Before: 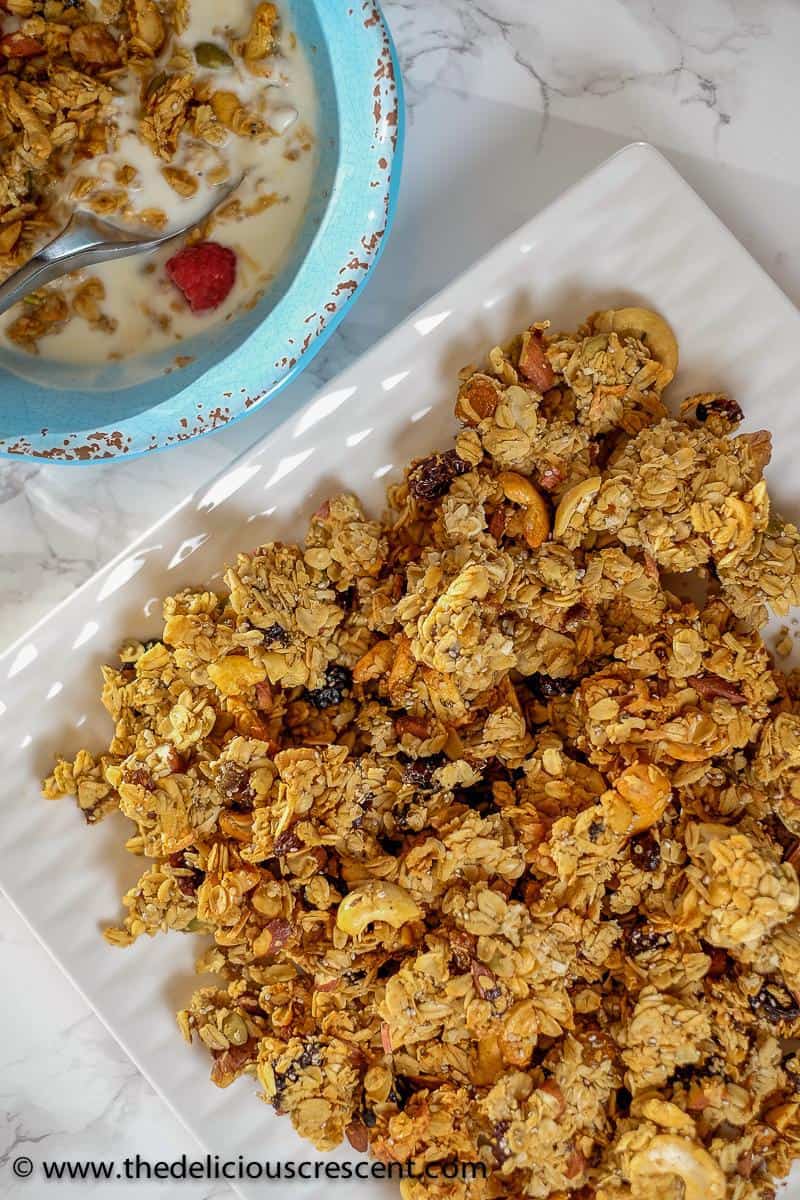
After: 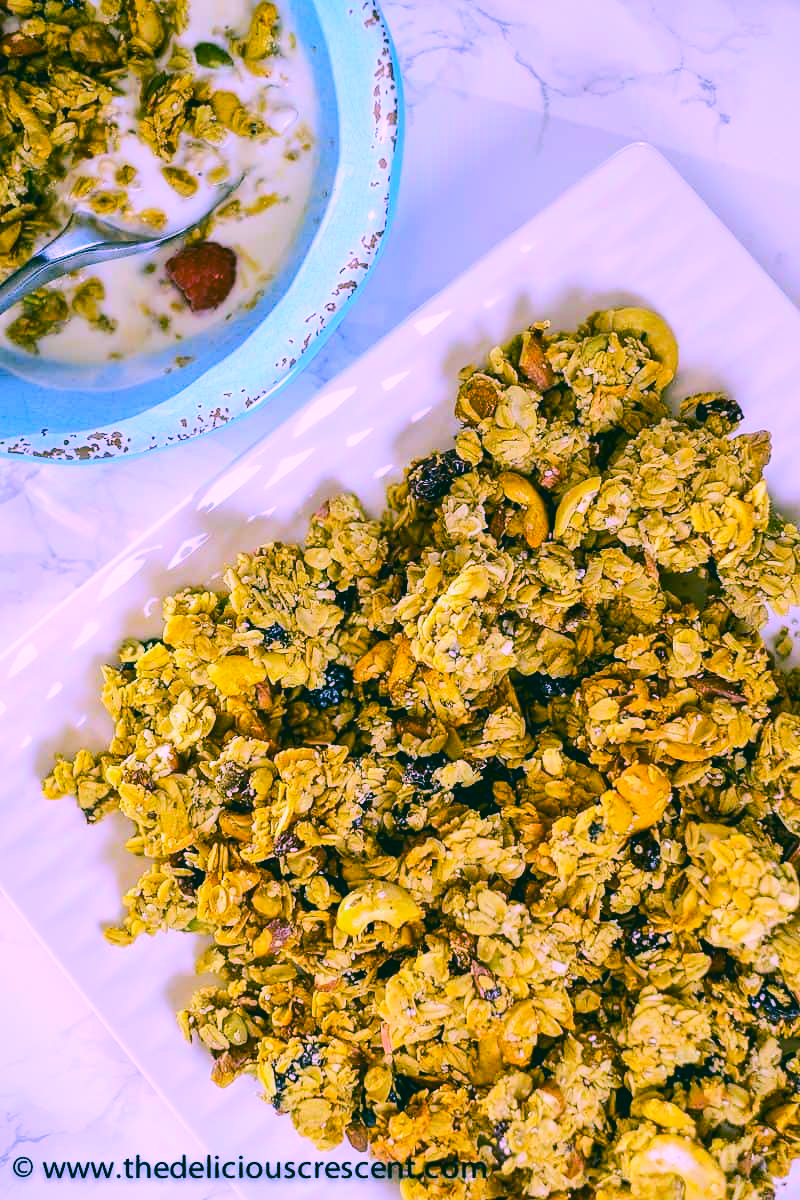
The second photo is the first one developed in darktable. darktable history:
color balance rgb: perceptual saturation grading › global saturation 20%, global vibrance 20%
rgb curve: curves: ch0 [(0, 0) (0.284, 0.292) (0.505, 0.644) (1, 1)], compensate middle gray true
color correction: highlights a* 1.83, highlights b* 34.02, shadows a* -36.68, shadows b* -5.48
white balance: red 0.98, blue 1.61
